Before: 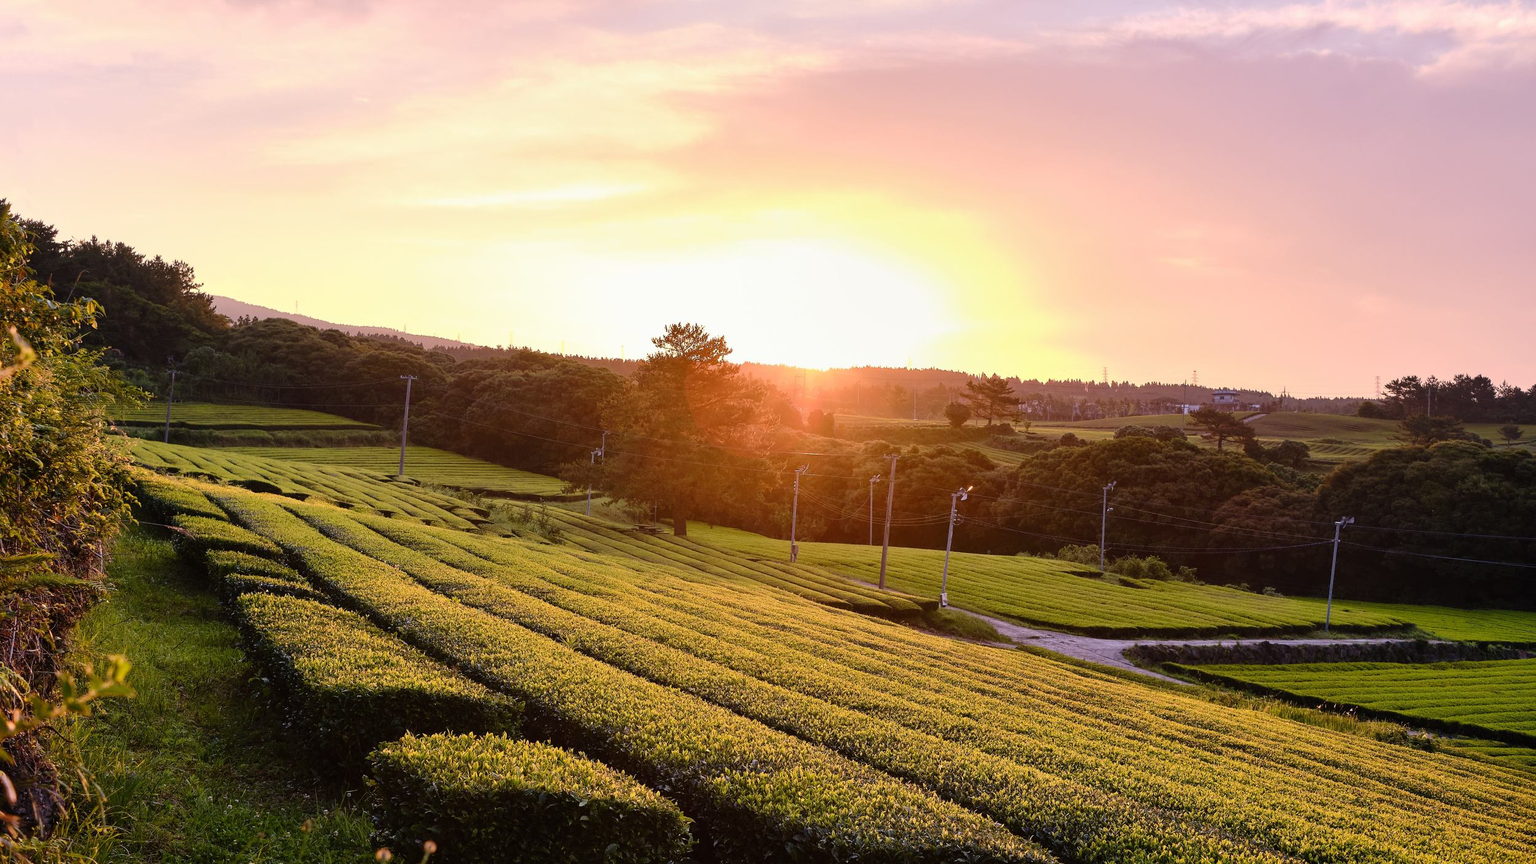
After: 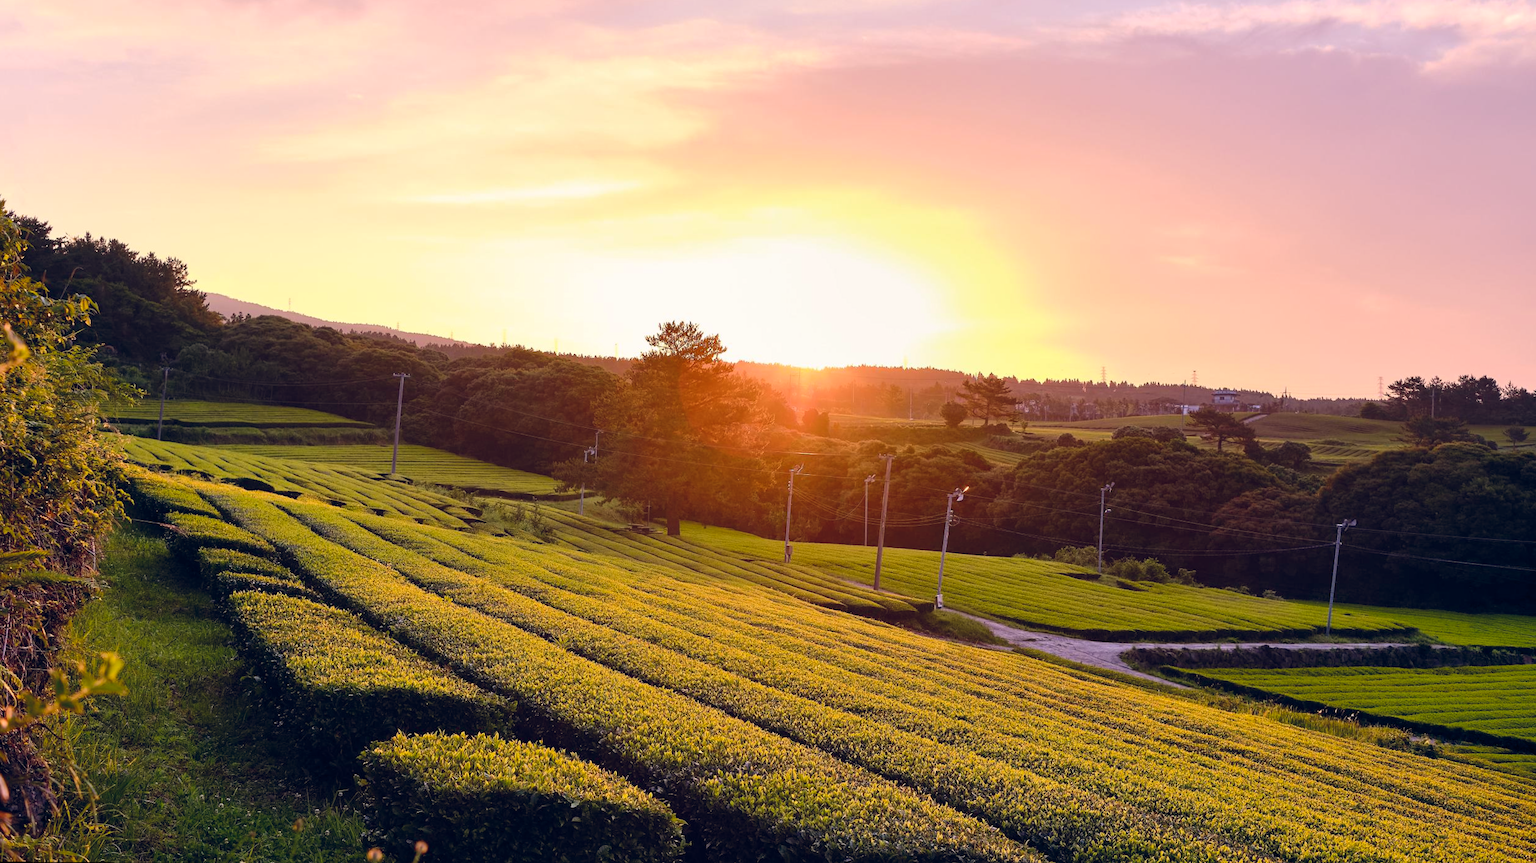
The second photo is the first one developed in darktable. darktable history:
rotate and perspective: rotation 0.192°, lens shift (horizontal) -0.015, crop left 0.005, crop right 0.996, crop top 0.006, crop bottom 0.99
color balance rgb: shadows lift › hue 87.51°, highlights gain › chroma 0.68%, highlights gain › hue 55.1°, global offset › chroma 0.13%, global offset › hue 253.66°, linear chroma grading › global chroma 0.5%, perceptual saturation grading › global saturation 16.38%
